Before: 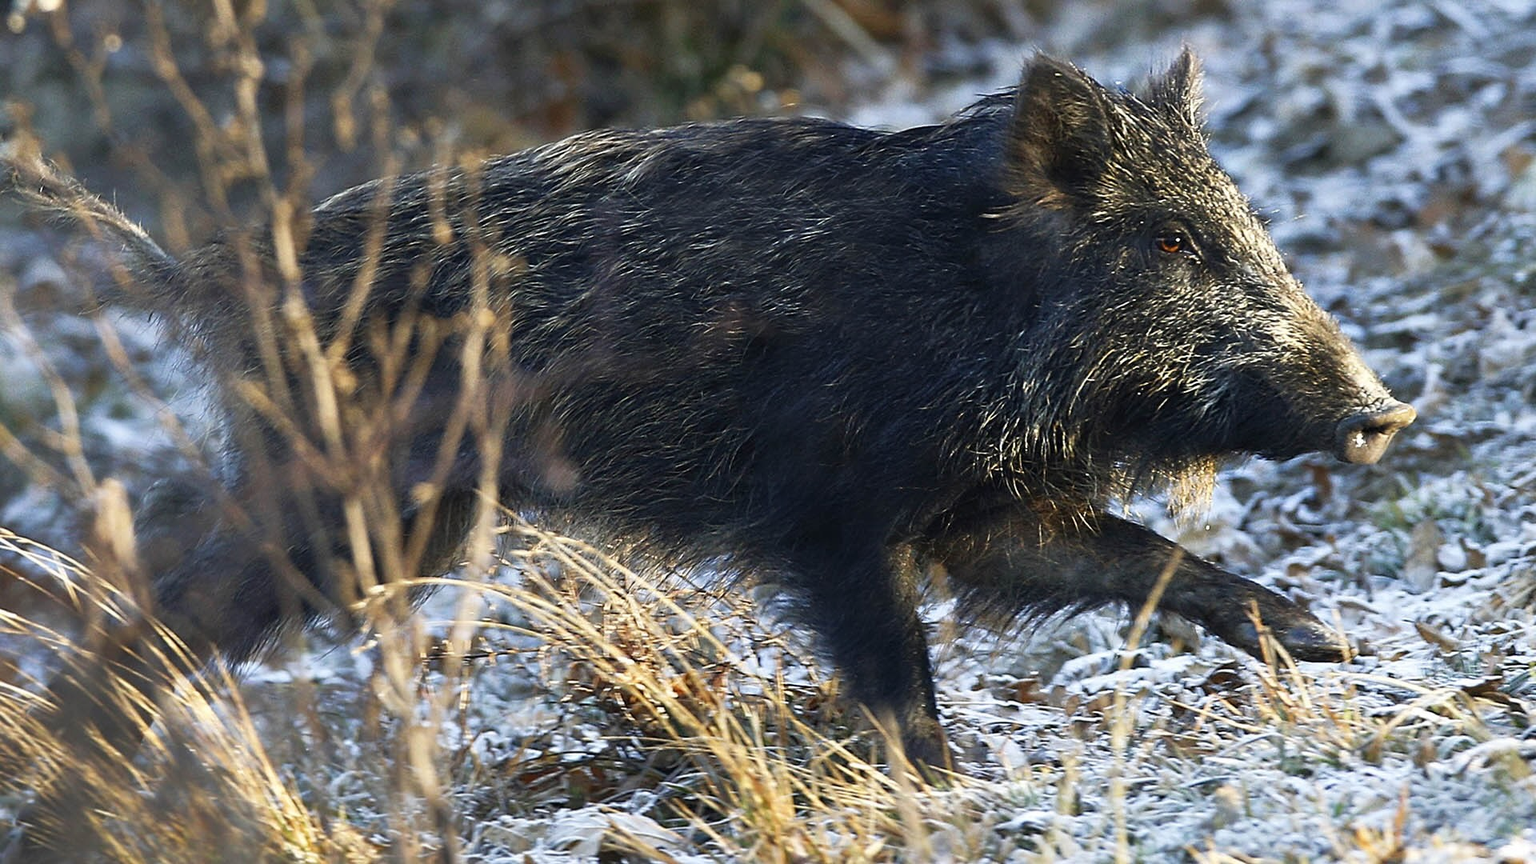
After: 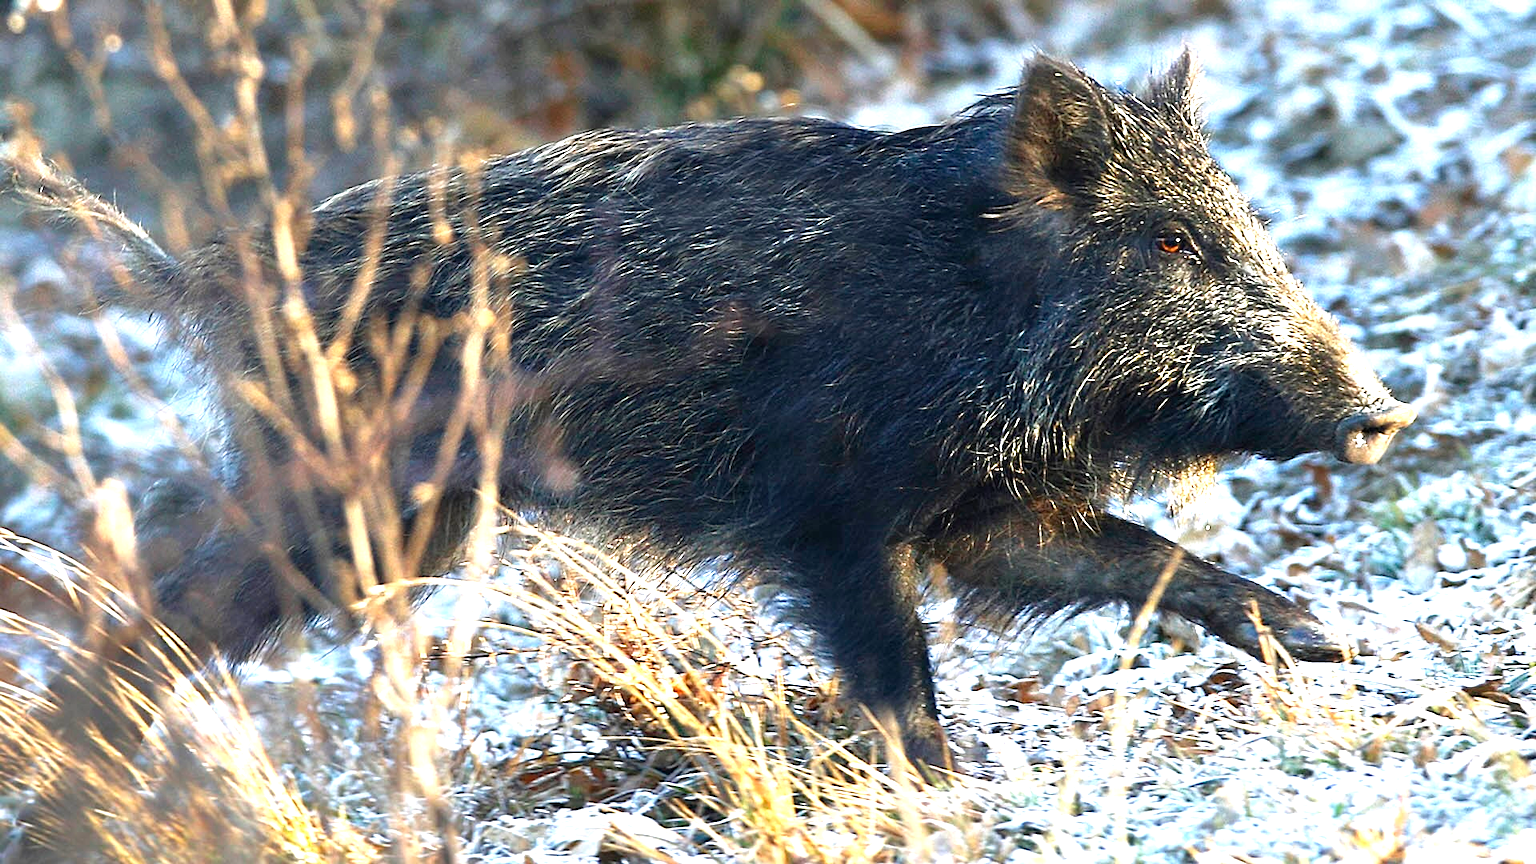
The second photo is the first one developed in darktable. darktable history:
exposure: black level correction 0, exposure 1.181 EV, compensate highlight preservation false
